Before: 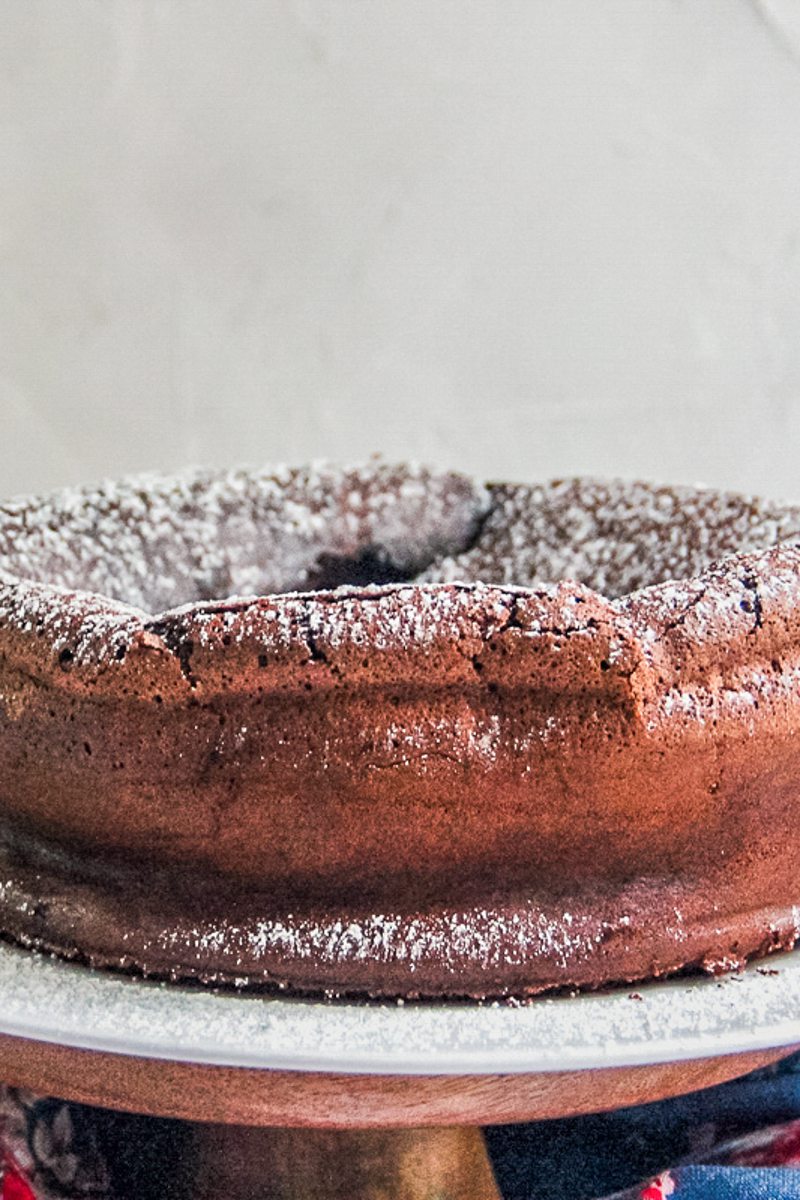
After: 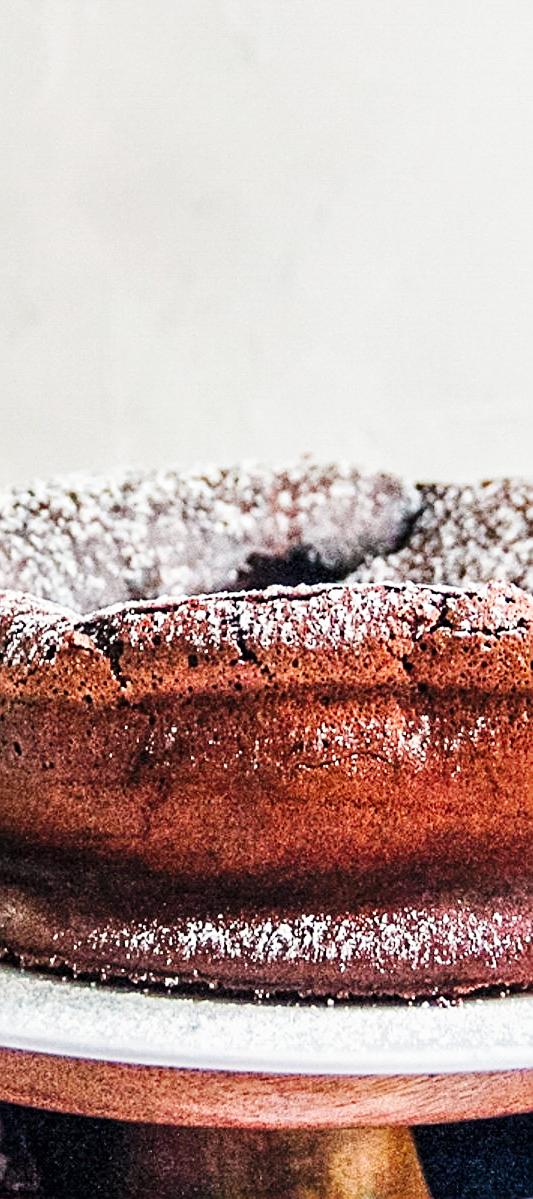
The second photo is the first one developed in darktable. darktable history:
base curve: curves: ch0 [(0, 0) (0.036, 0.025) (0.121, 0.166) (0.206, 0.329) (0.605, 0.79) (1, 1)], preserve colors none
crop and rotate: left 8.786%, right 24.548%
levels: levels [0, 0.492, 0.984]
sharpen: on, module defaults
